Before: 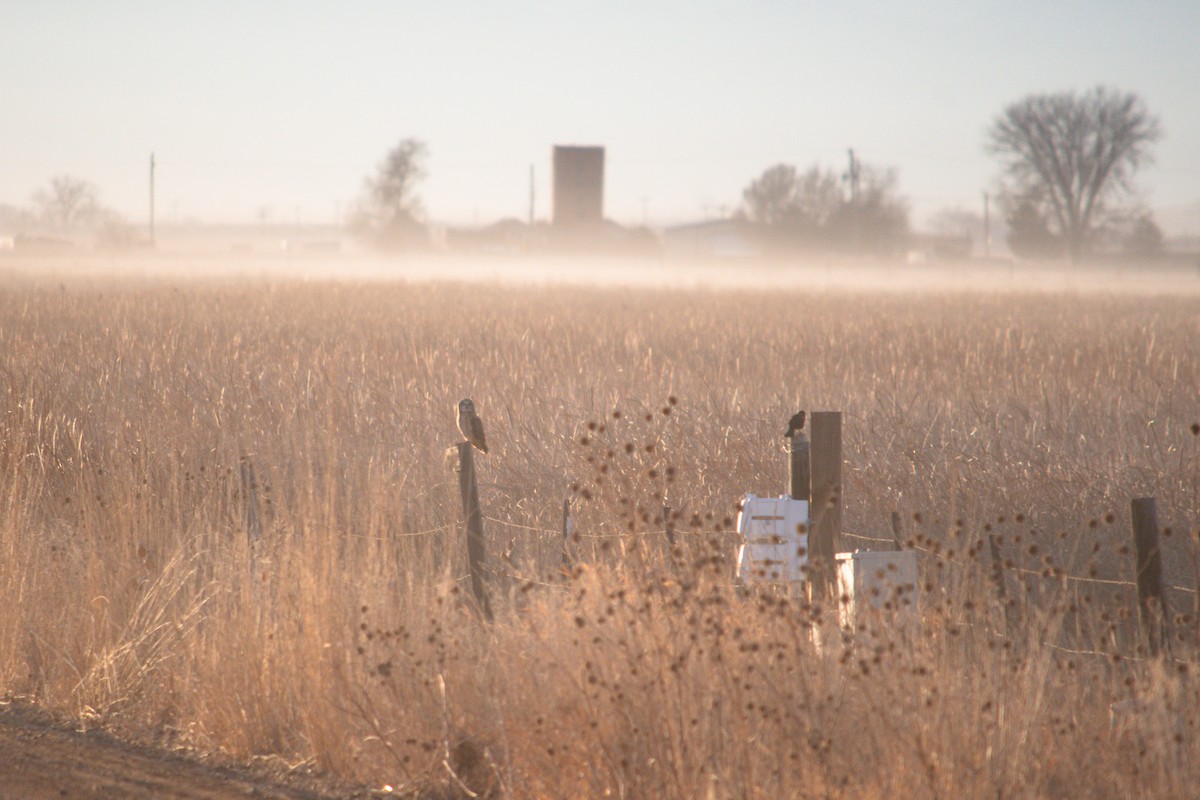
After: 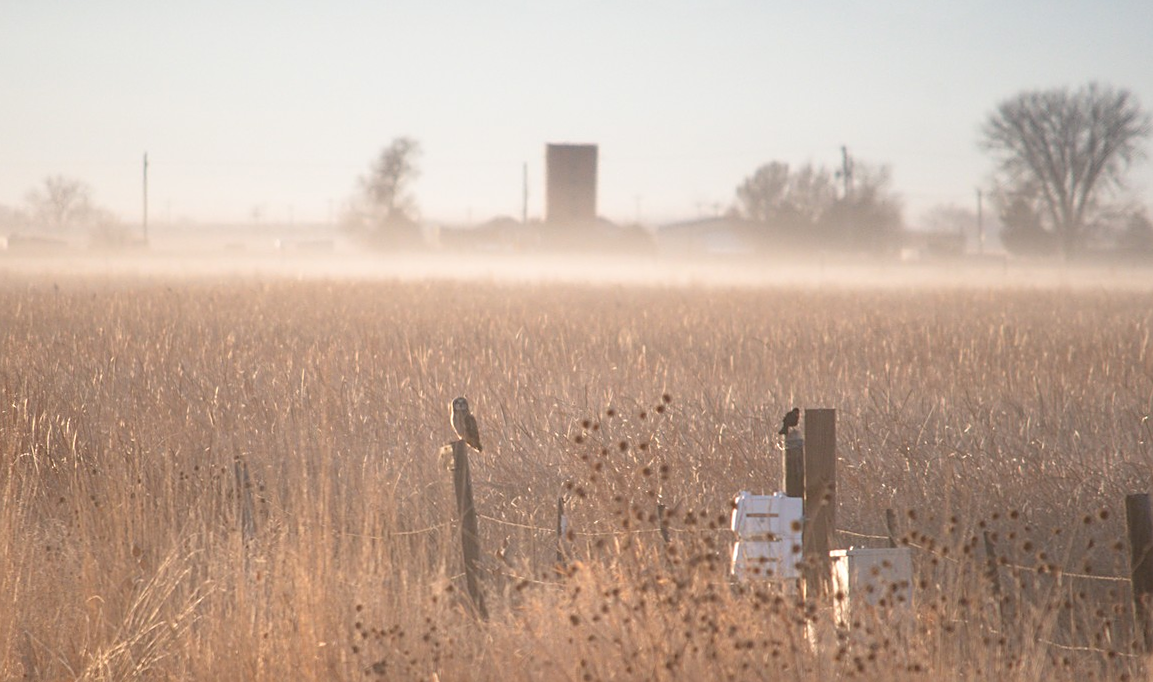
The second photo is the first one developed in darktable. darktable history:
sharpen: on, module defaults
crop and rotate: angle 0.2°, left 0.275%, right 3.127%, bottom 14.18%
